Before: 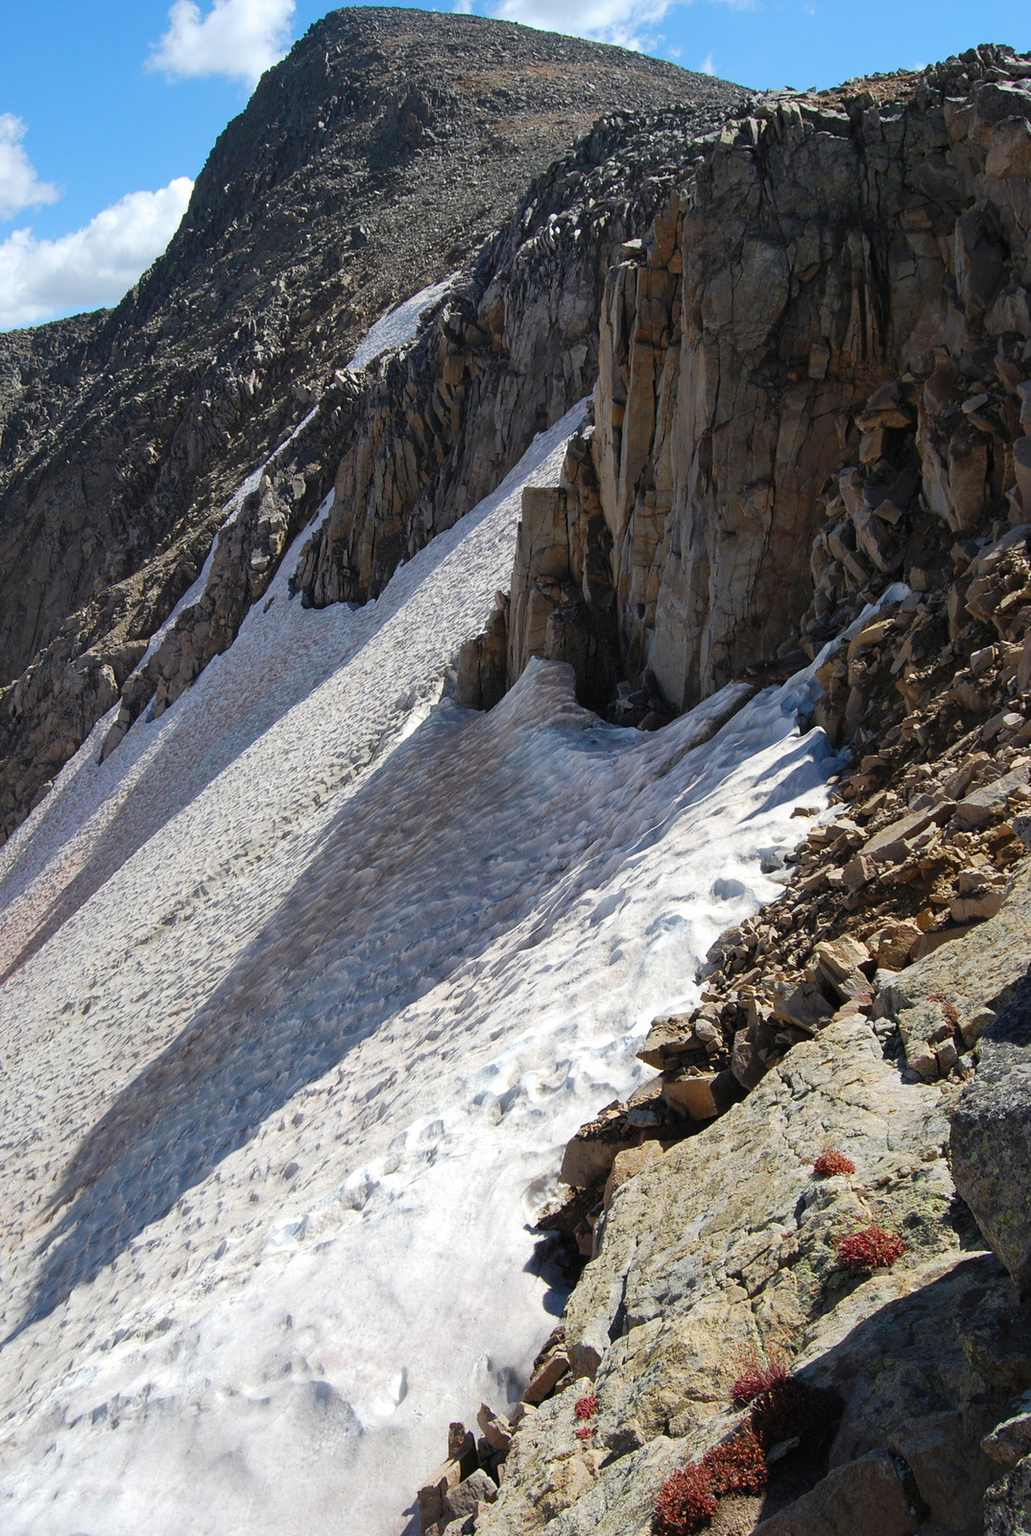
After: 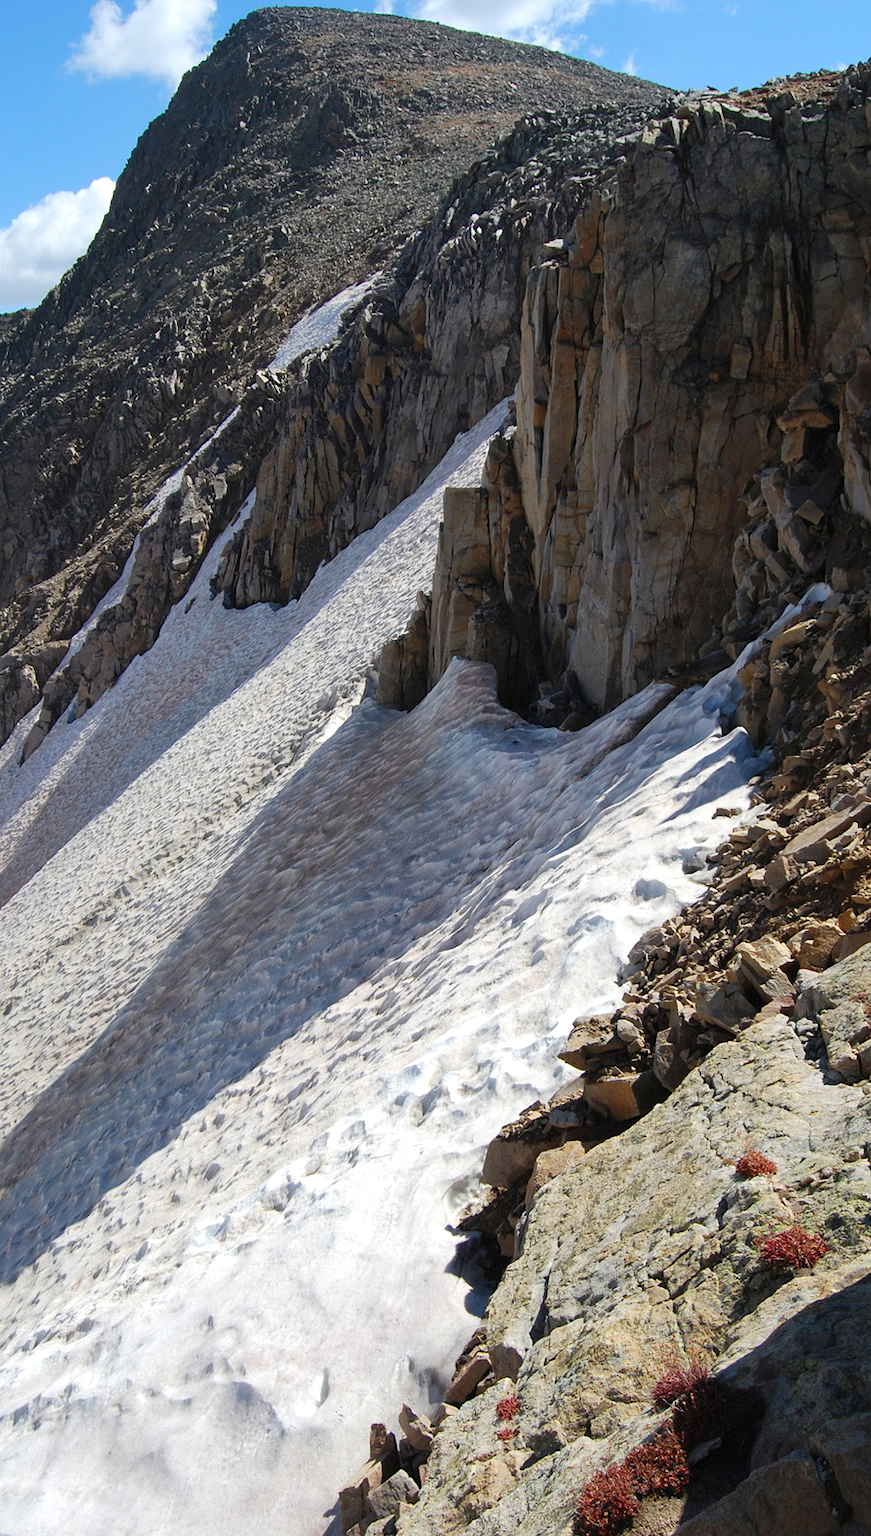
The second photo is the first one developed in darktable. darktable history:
shadows and highlights: shadows -9.47, white point adjustment 1.65, highlights 8.78
crop: left 7.664%, right 7.863%
